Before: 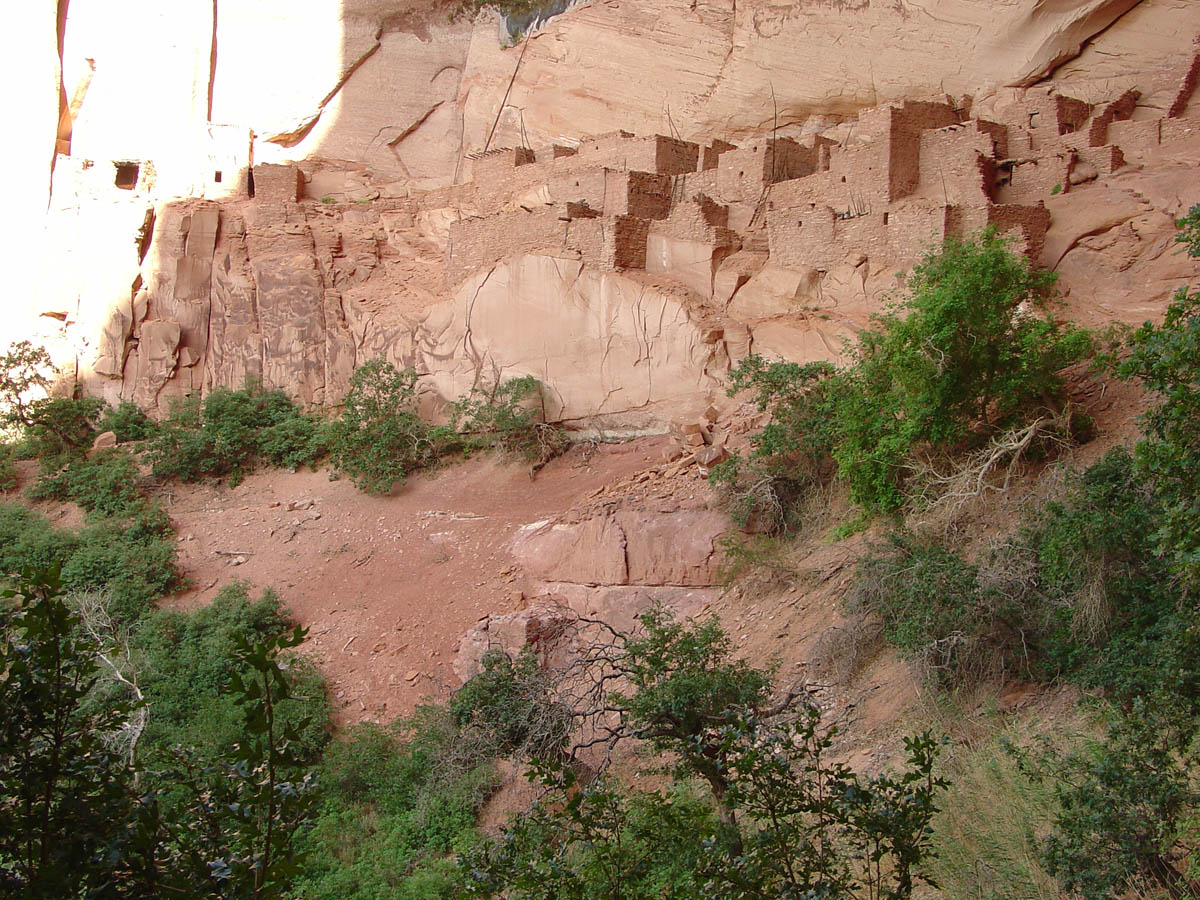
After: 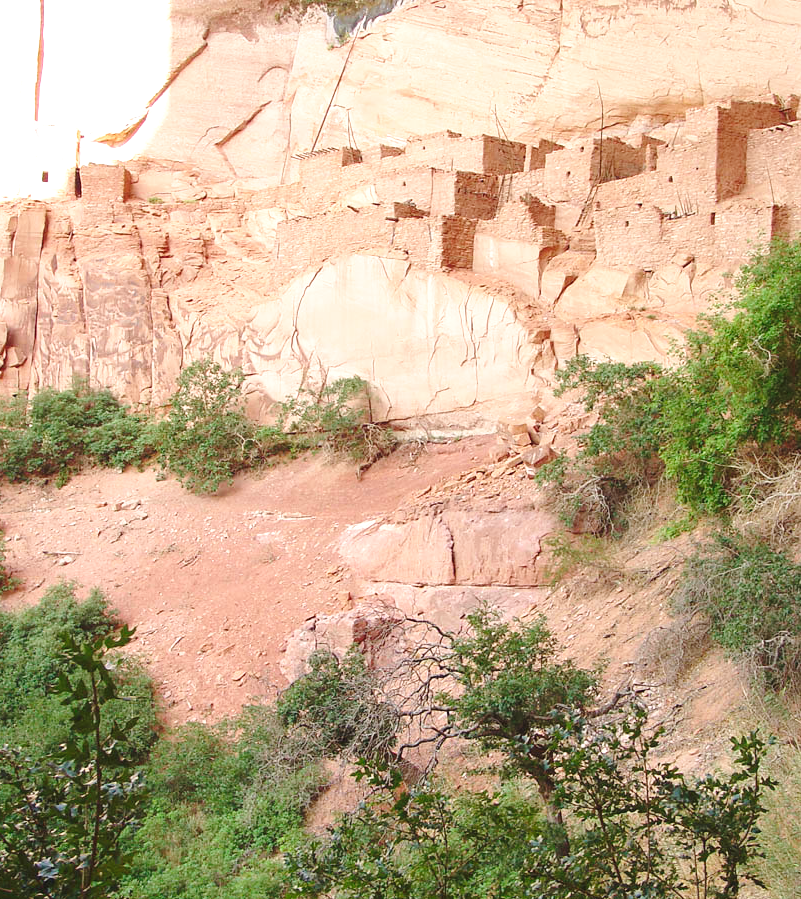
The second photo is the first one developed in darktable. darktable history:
crop and rotate: left 14.427%, right 18.769%
exposure: black level correction -0.002, exposure 0.708 EV, compensate highlight preservation false
tone curve: curves: ch0 [(0, 0) (0.003, 0.023) (0.011, 0.025) (0.025, 0.029) (0.044, 0.047) (0.069, 0.079) (0.1, 0.113) (0.136, 0.152) (0.177, 0.199) (0.224, 0.26) (0.277, 0.333) (0.335, 0.404) (0.399, 0.48) (0.468, 0.559) (0.543, 0.635) (0.623, 0.713) (0.709, 0.797) (0.801, 0.879) (0.898, 0.953) (1, 1)], preserve colors none
